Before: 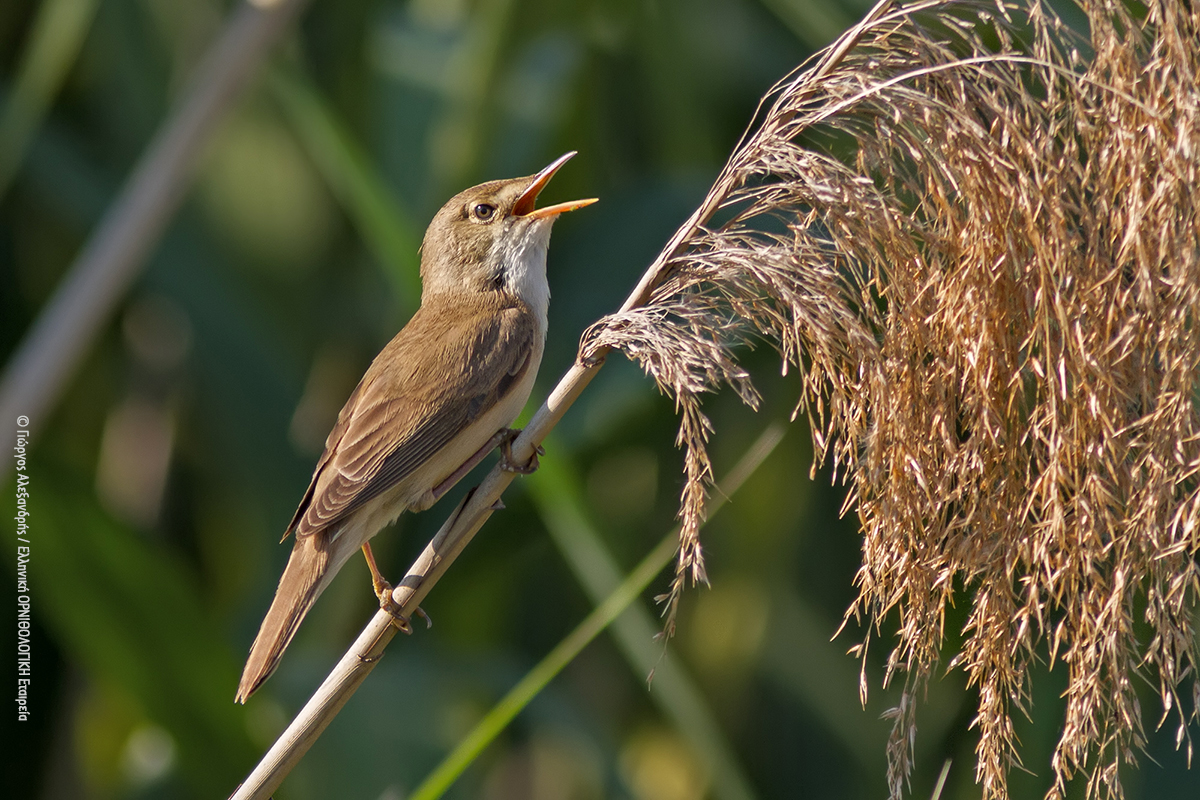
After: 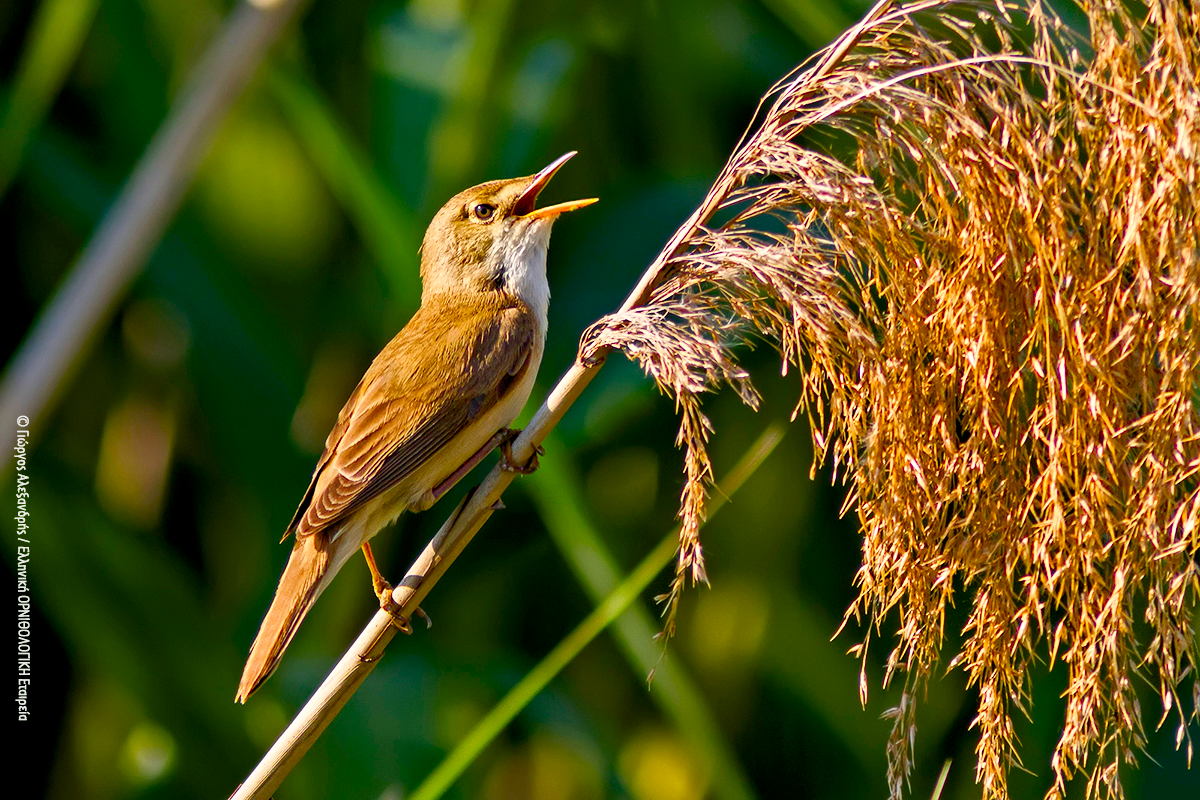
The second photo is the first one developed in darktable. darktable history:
exposure: black level correction 0.01, exposure 0.014 EV, compensate highlight preservation false
color balance rgb: perceptual saturation grading › global saturation 45%, perceptual saturation grading › highlights -25%, perceptual saturation grading › shadows 50%, perceptual brilliance grading › global brilliance 3%, global vibrance 3%
contrast brightness saturation: contrast 0.23, brightness 0.1, saturation 0.29
